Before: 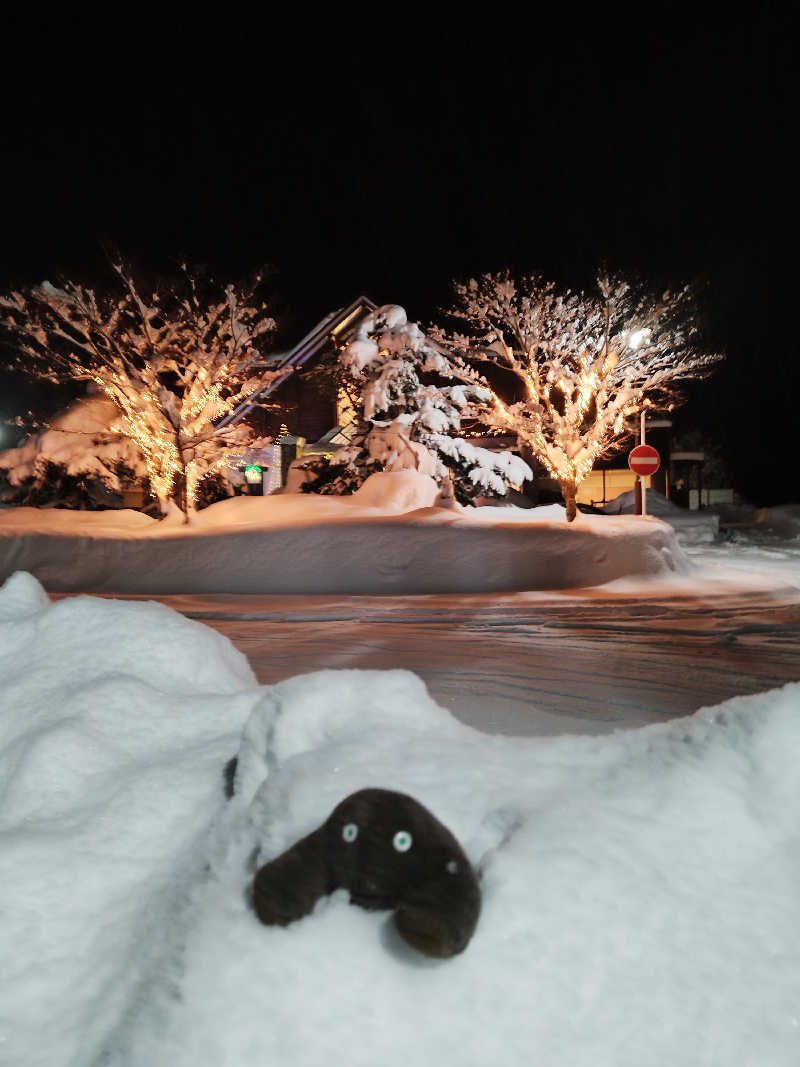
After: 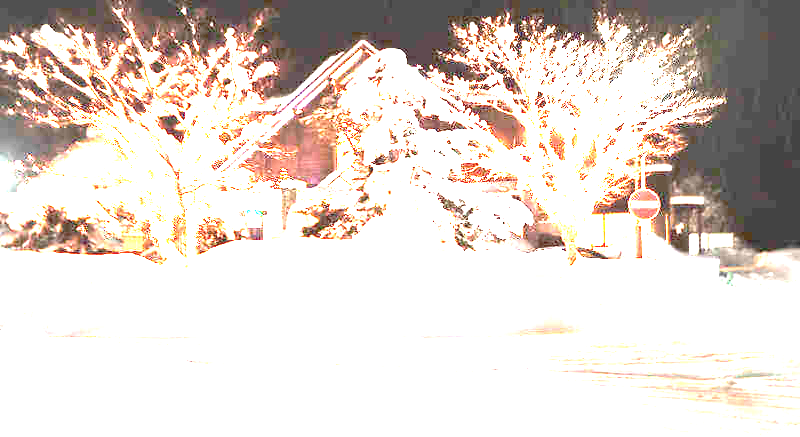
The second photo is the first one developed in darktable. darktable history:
exposure: black level correction 0, exposure 0.301 EV, compensate exposure bias true, compensate highlight preservation false
crop and rotate: top 24.001%, bottom 34.974%
